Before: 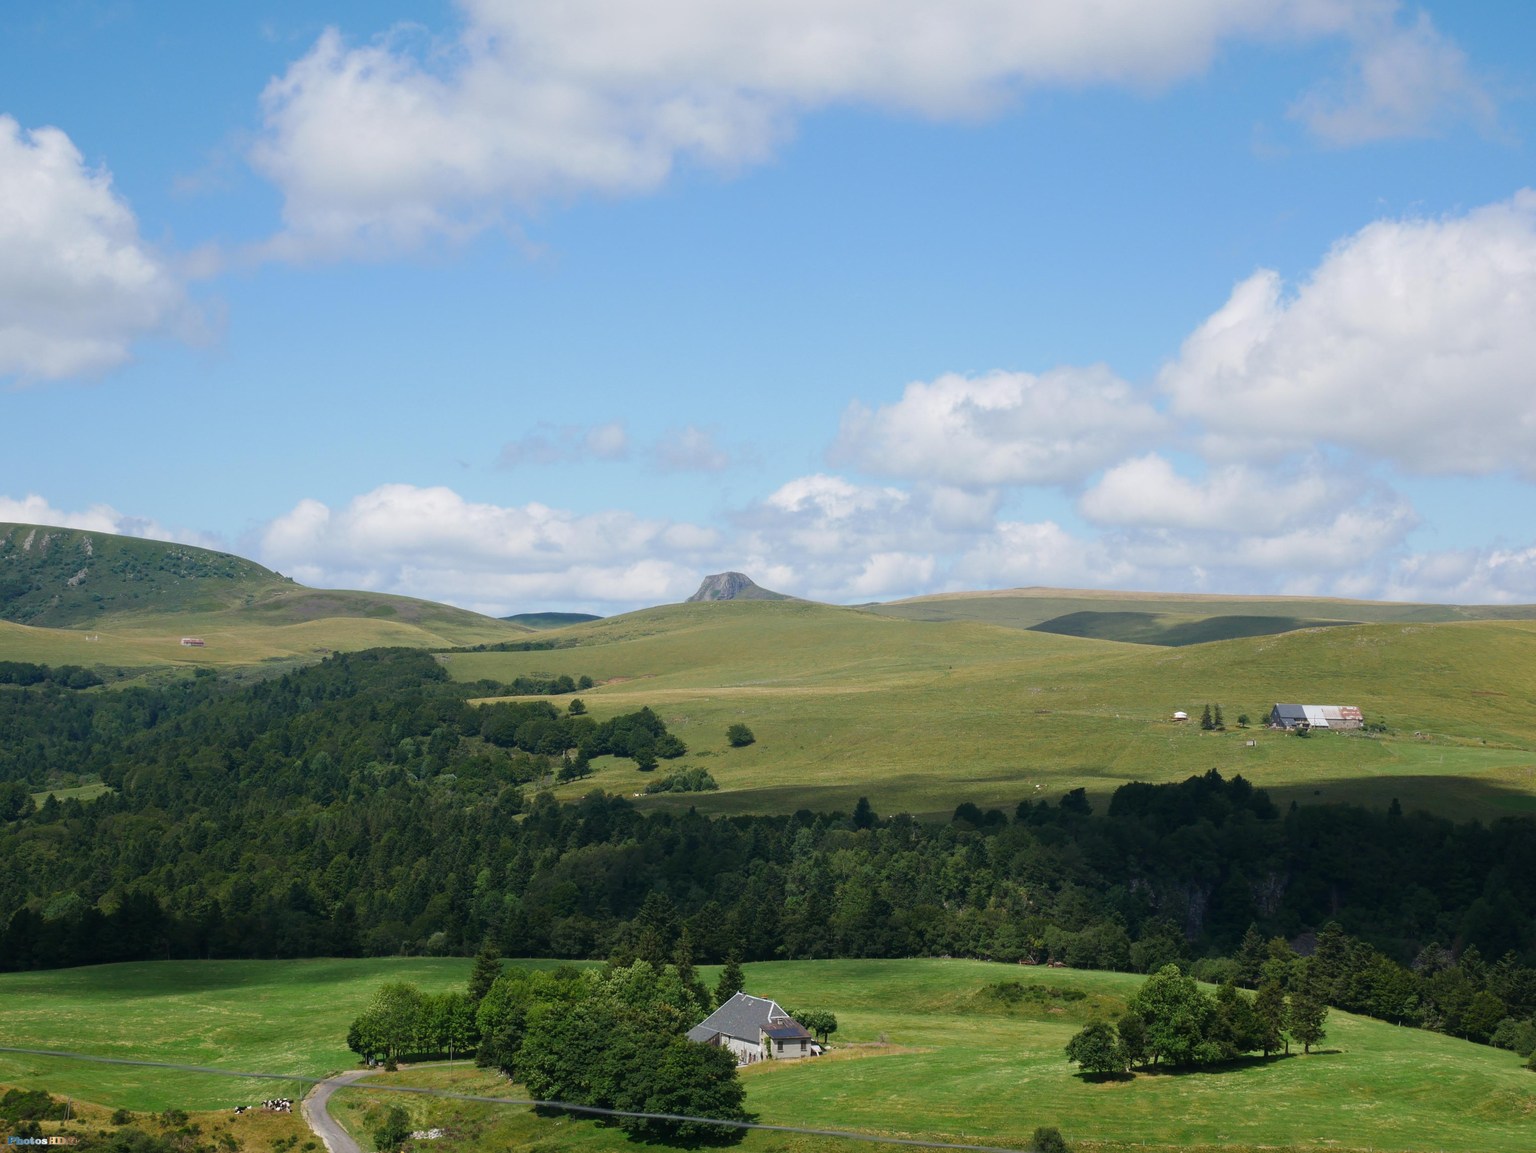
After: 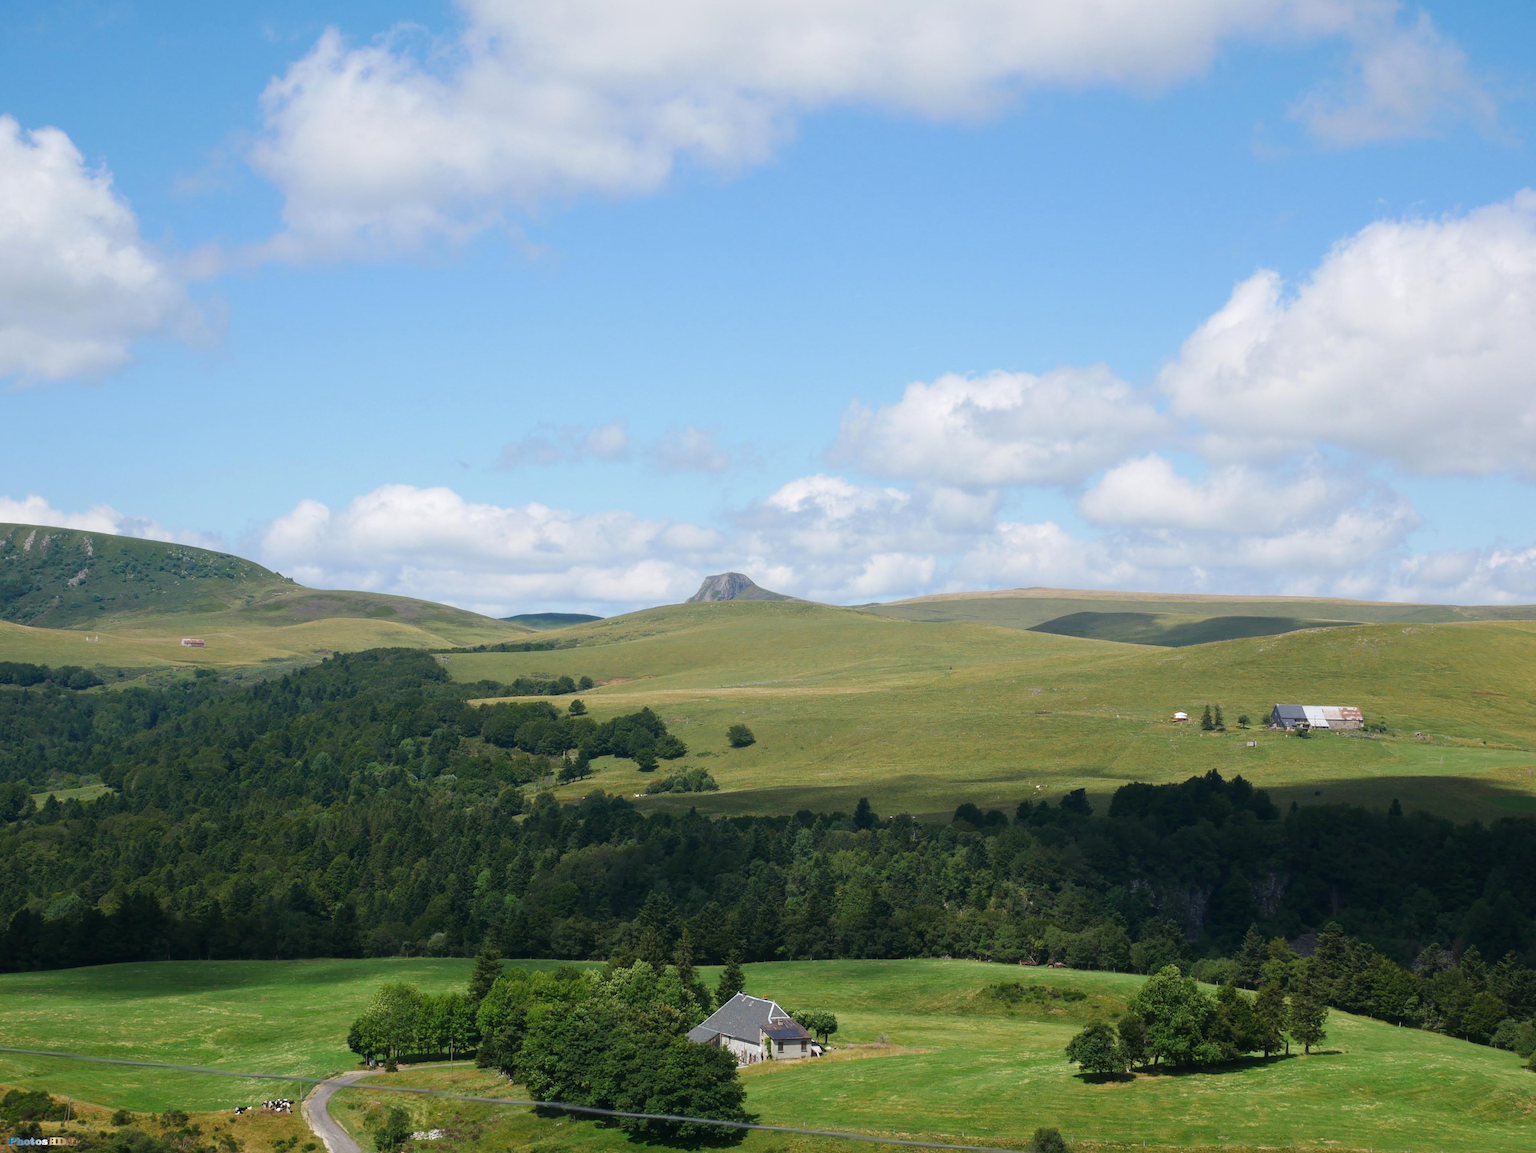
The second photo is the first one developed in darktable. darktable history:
exposure: exposure 0.133 EV, compensate highlight preservation false
